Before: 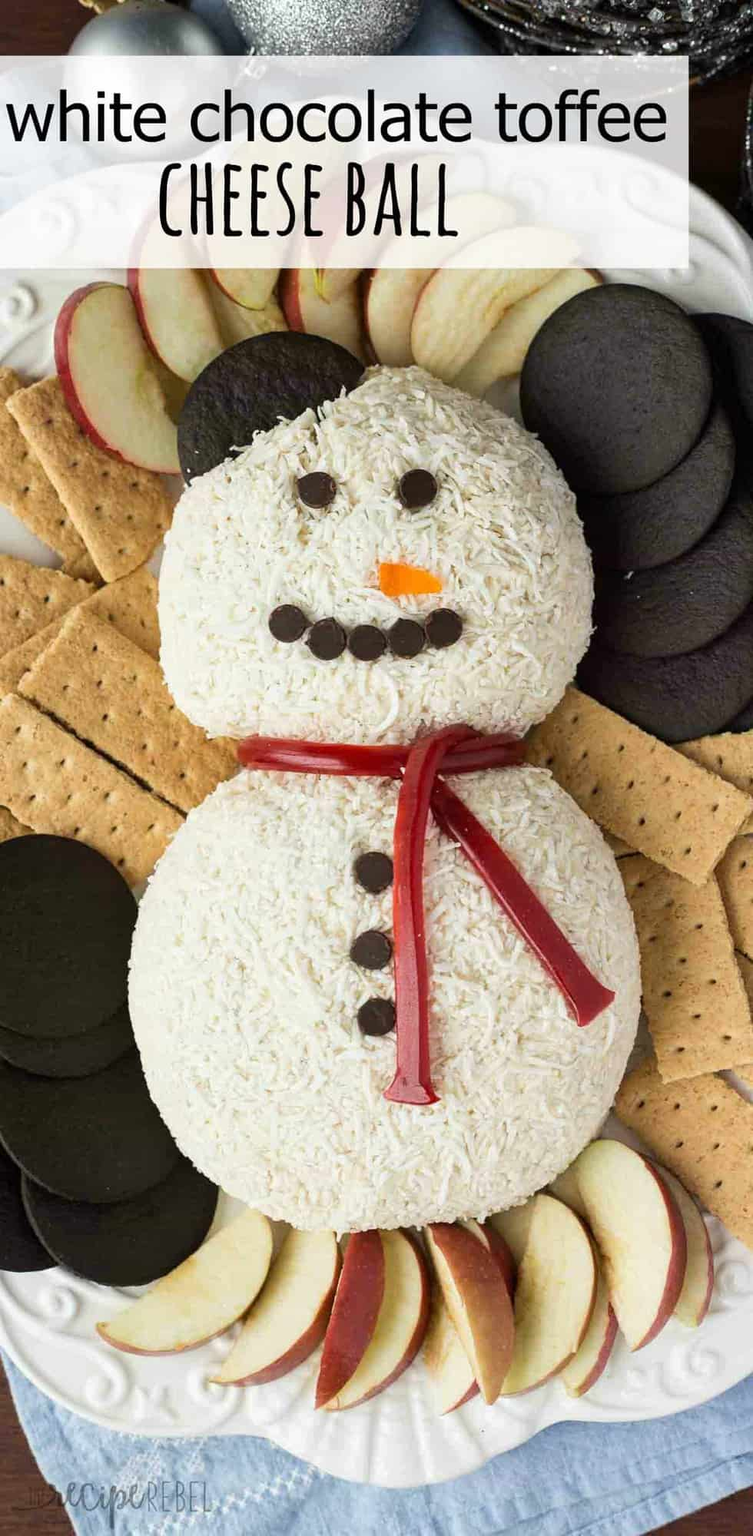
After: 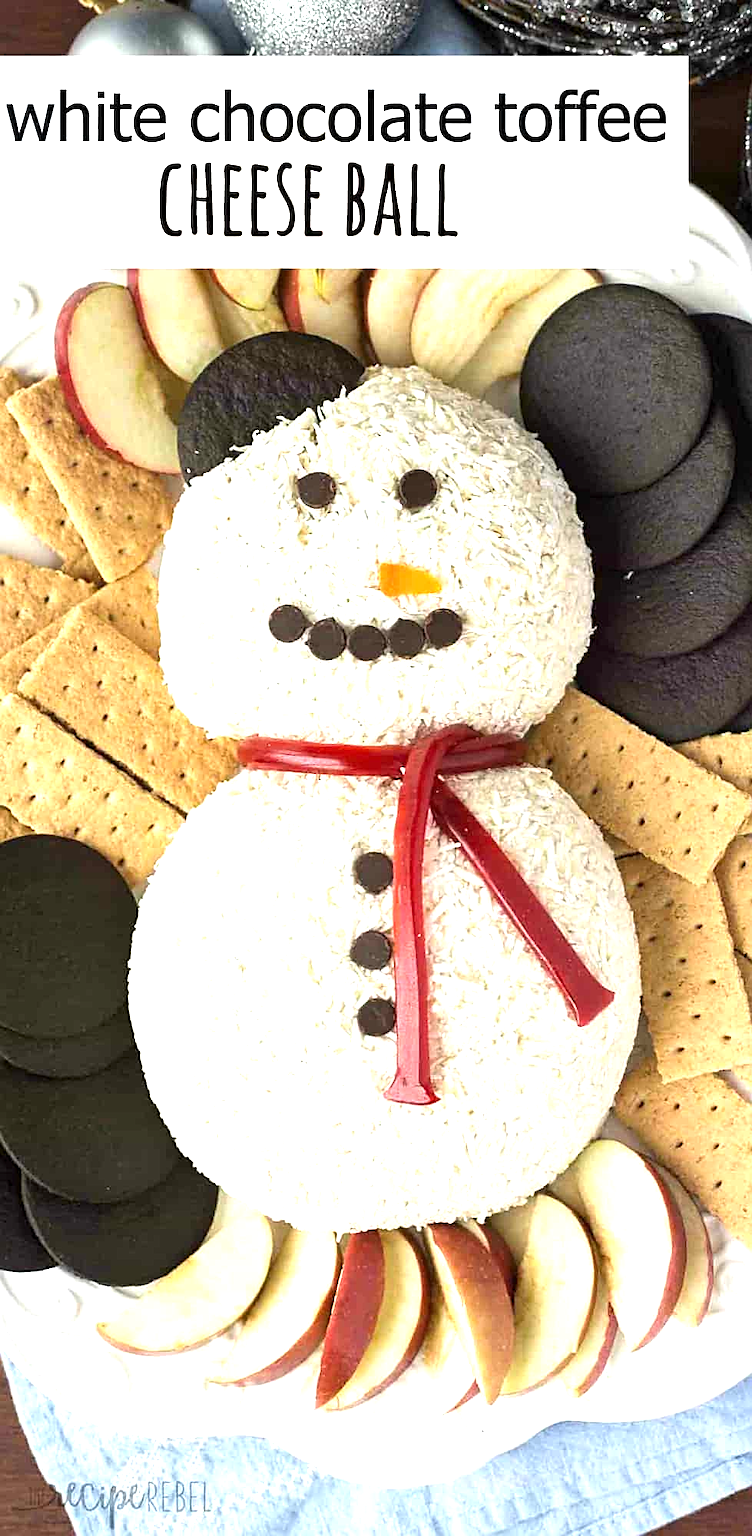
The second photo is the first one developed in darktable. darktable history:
levels: mode automatic, levels [0, 0.51, 1]
sharpen: on, module defaults
exposure: exposure 1 EV, compensate exposure bias true, compensate highlight preservation false
